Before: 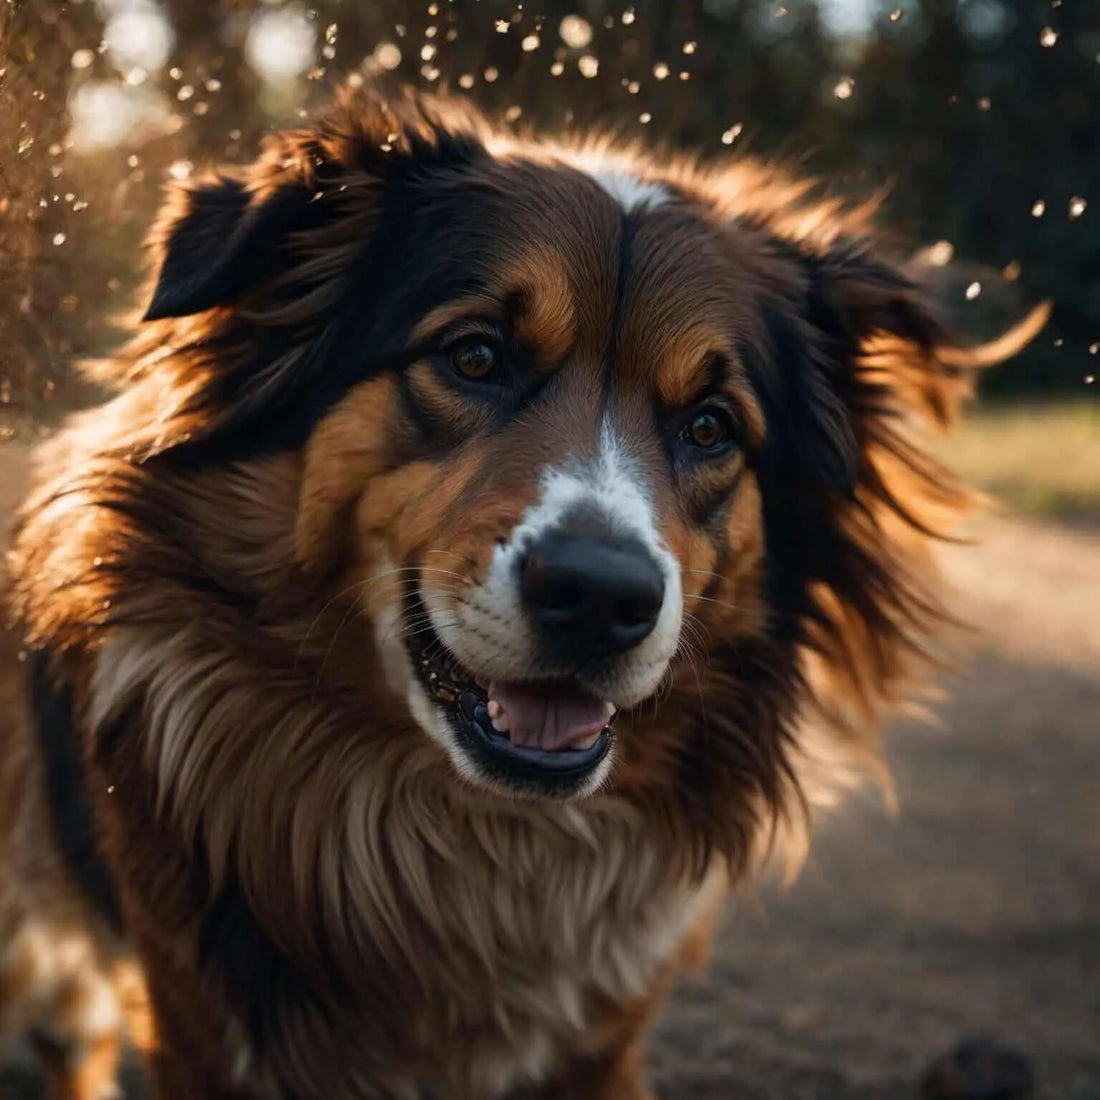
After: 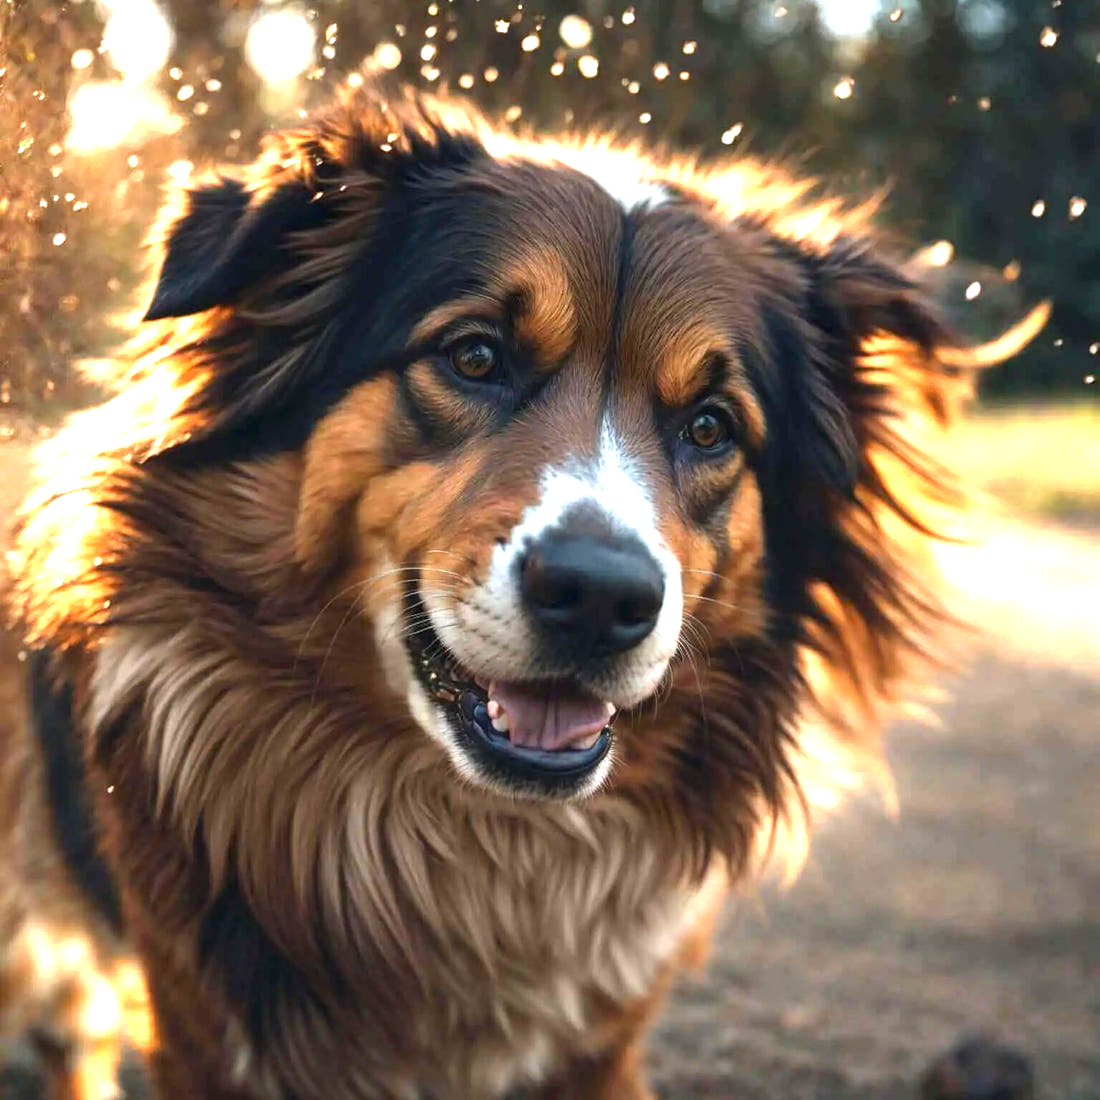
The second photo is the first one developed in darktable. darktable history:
exposure: black level correction 0, exposure 1.747 EV, compensate highlight preservation false
